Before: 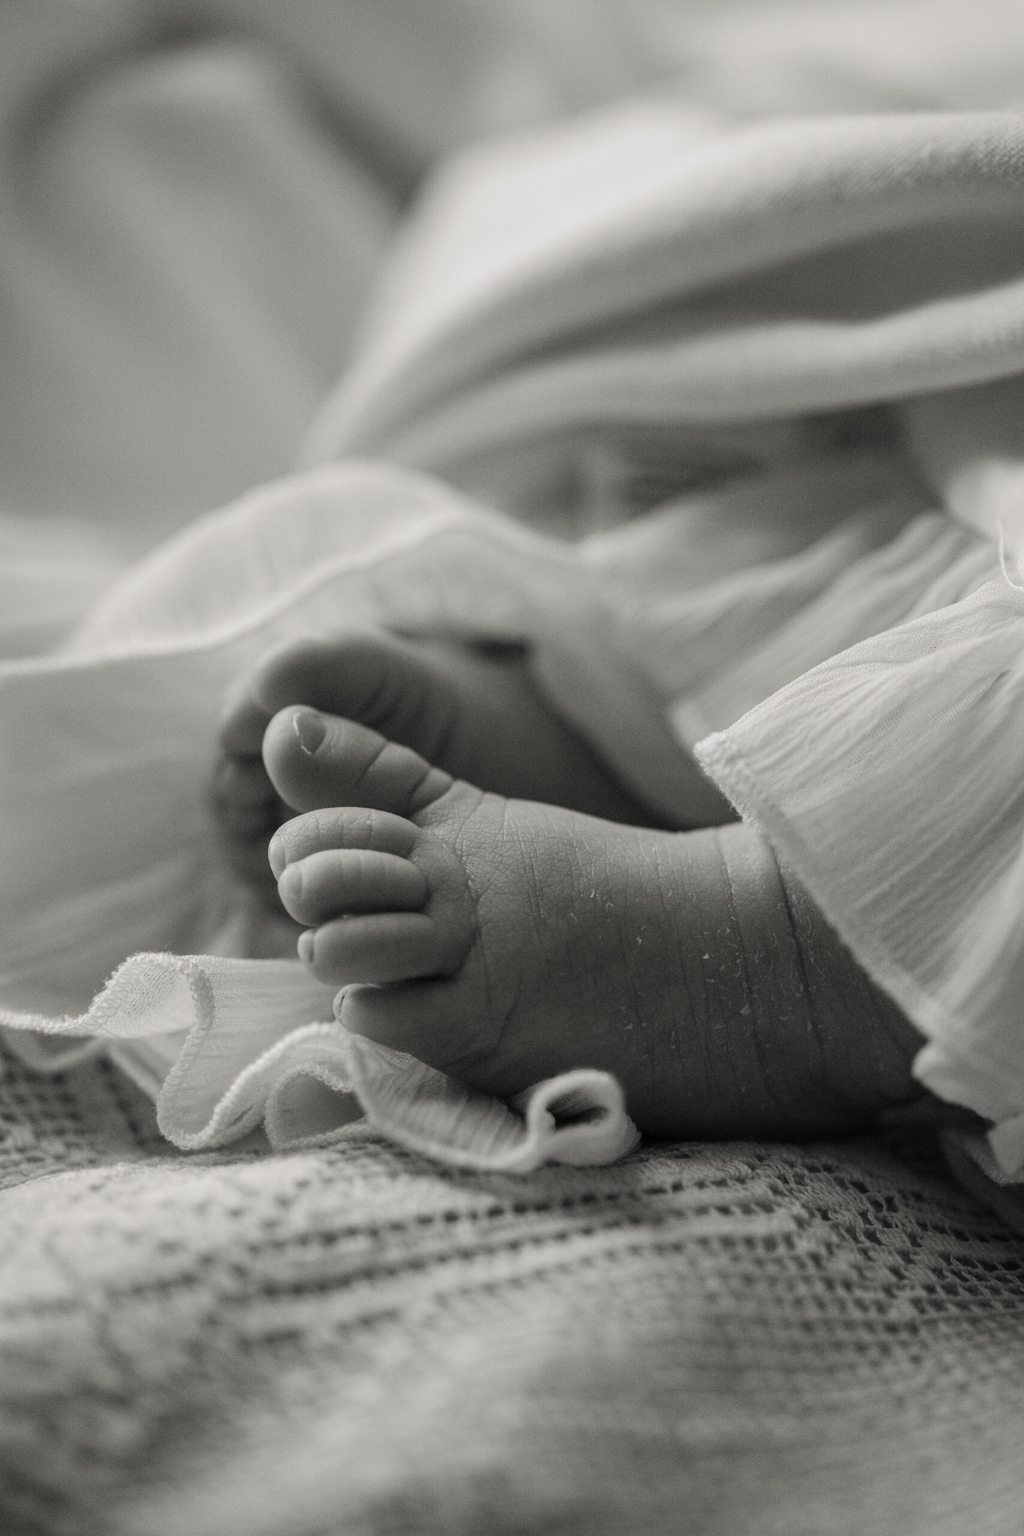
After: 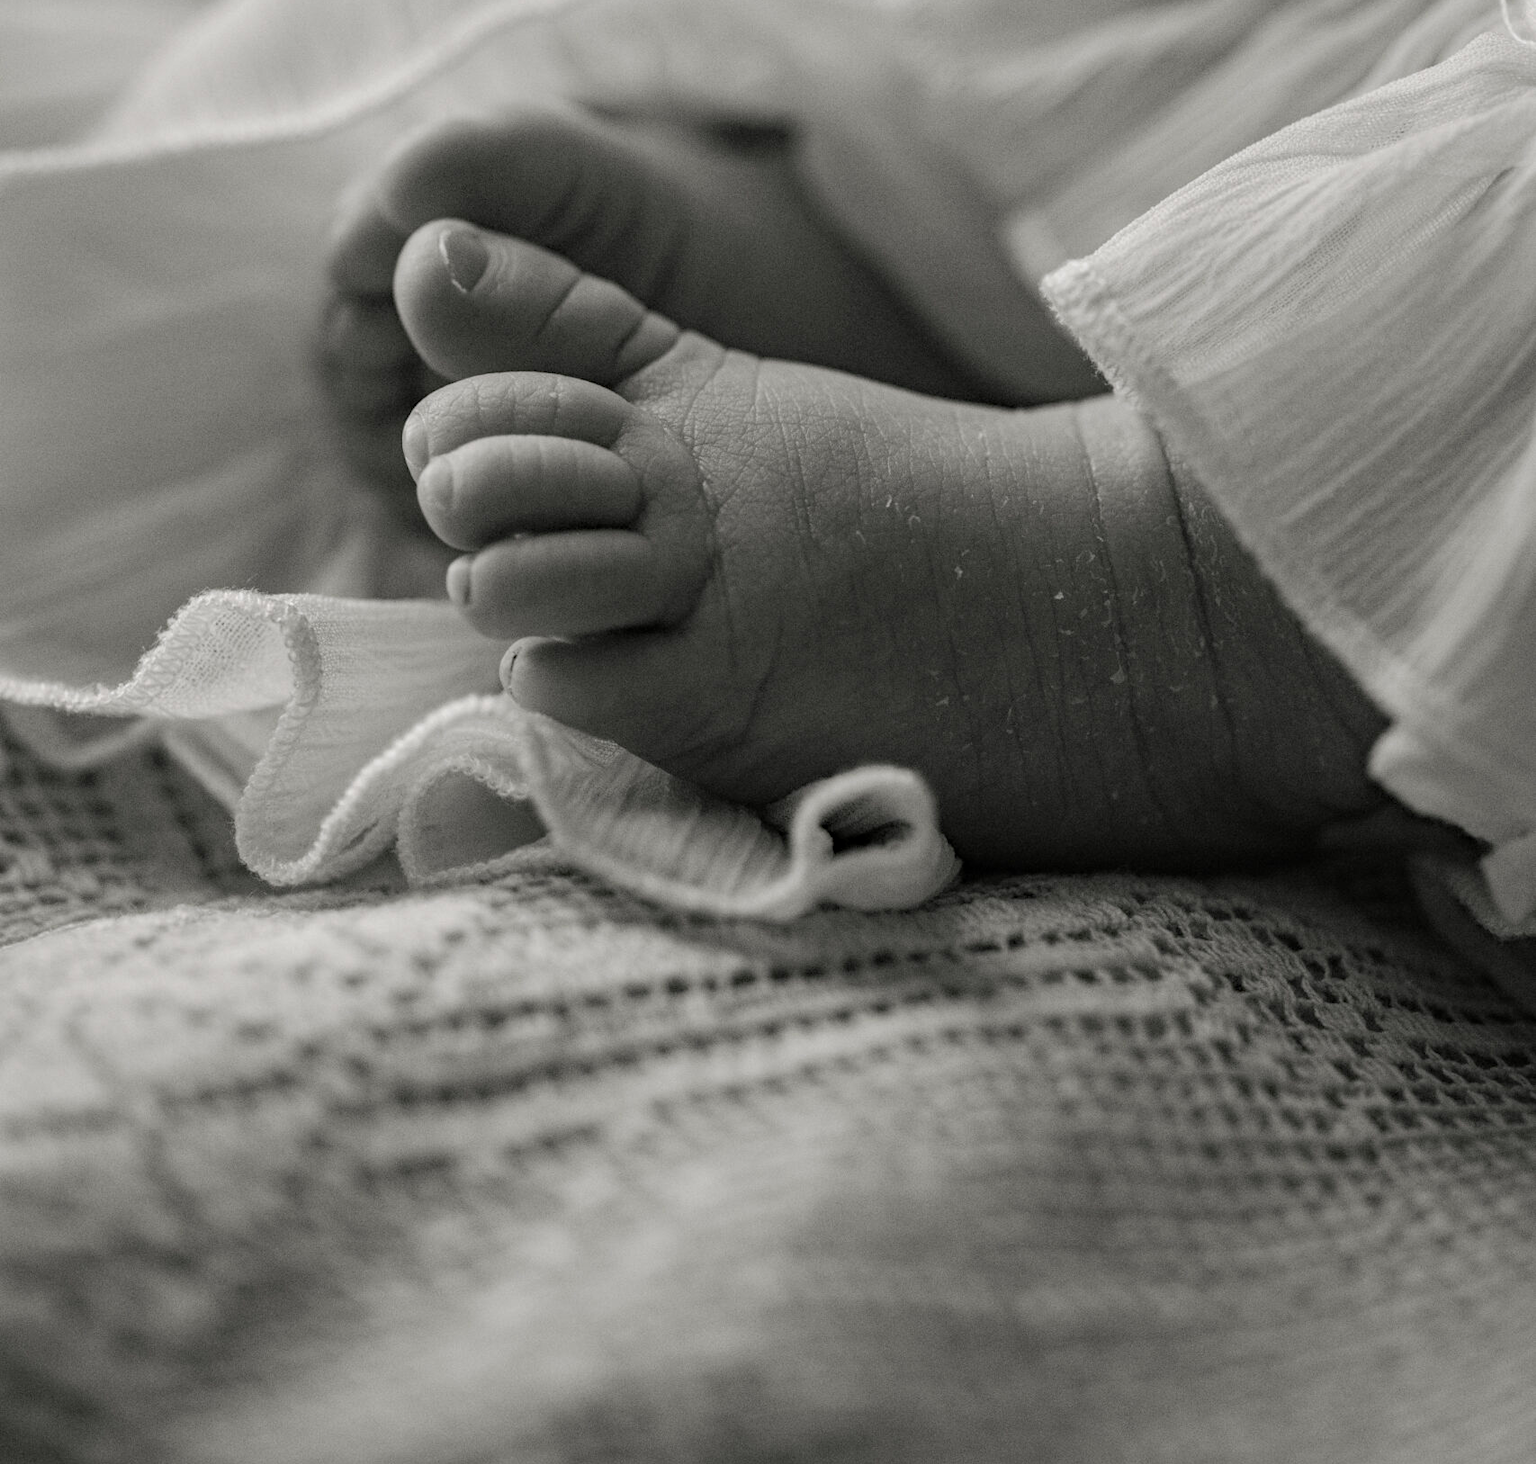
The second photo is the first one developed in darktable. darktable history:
haze removal: compatibility mode true, adaptive false
crop and rotate: top 36.435%
tone equalizer: -8 EV -0.002 EV, -7 EV 0.005 EV, -6 EV -0.009 EV, -5 EV 0.011 EV, -4 EV -0.012 EV, -3 EV 0.007 EV, -2 EV -0.062 EV, -1 EV -0.293 EV, +0 EV -0.582 EV, smoothing diameter 2%, edges refinement/feathering 20, mask exposure compensation -1.57 EV, filter diffusion 5
